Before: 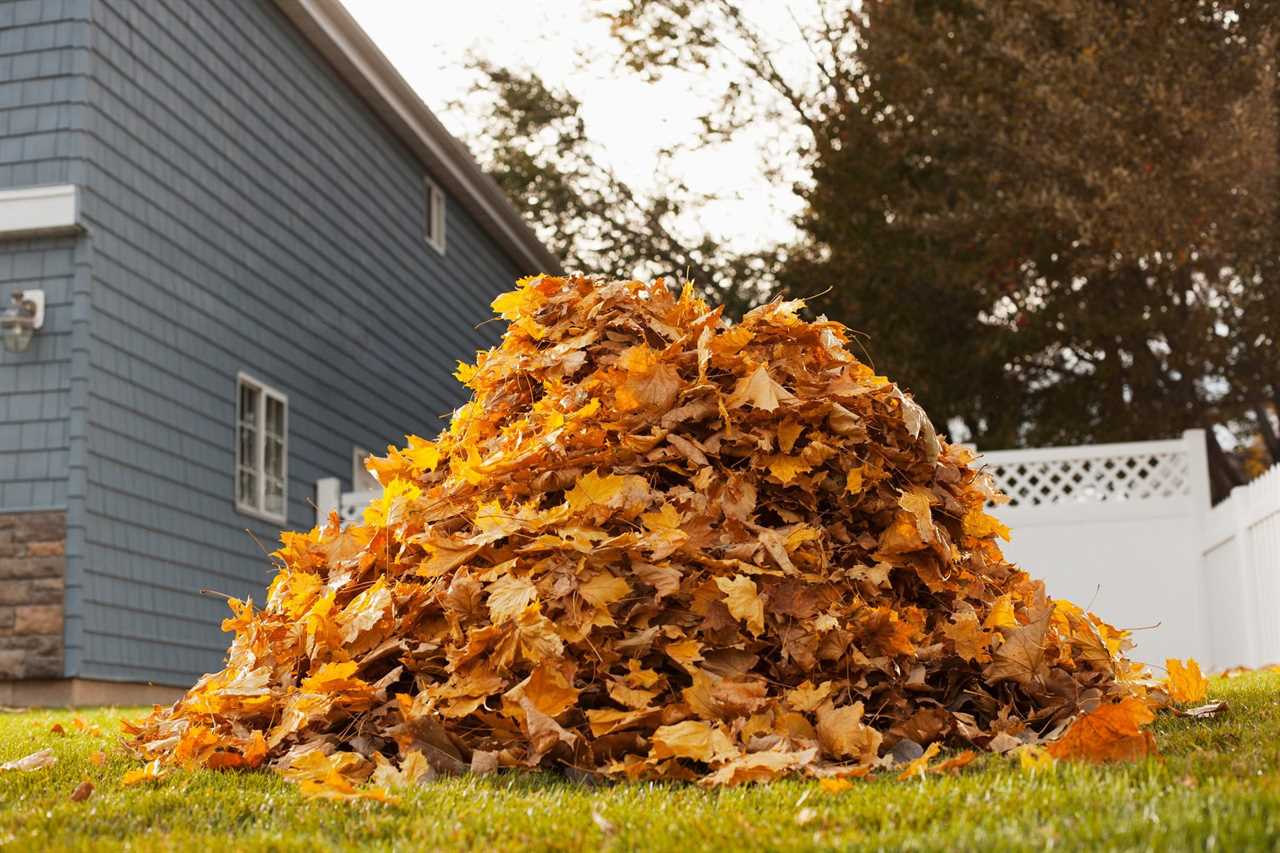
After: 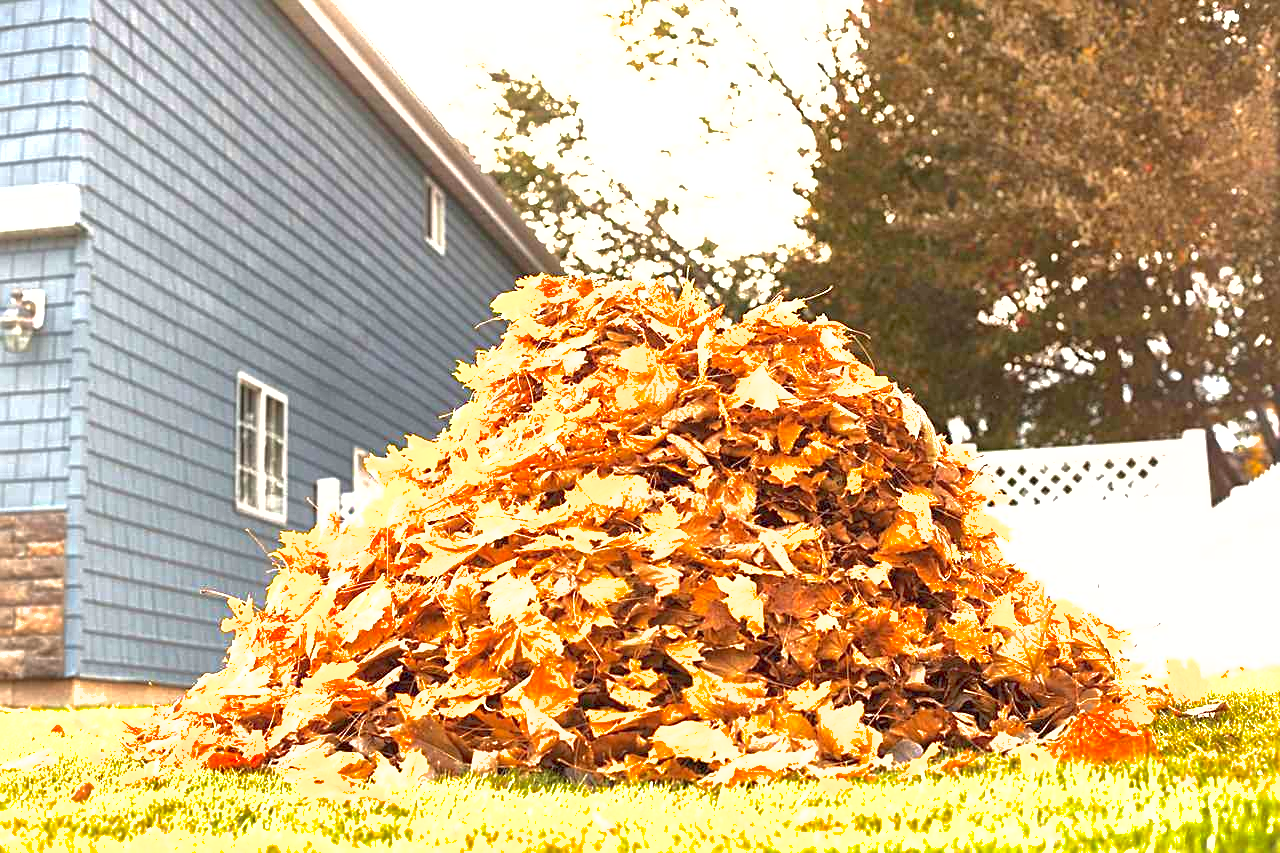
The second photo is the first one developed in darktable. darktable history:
shadows and highlights: on, module defaults
exposure: black level correction 0, exposure 2 EV, compensate highlight preservation false
sharpen: on, module defaults
